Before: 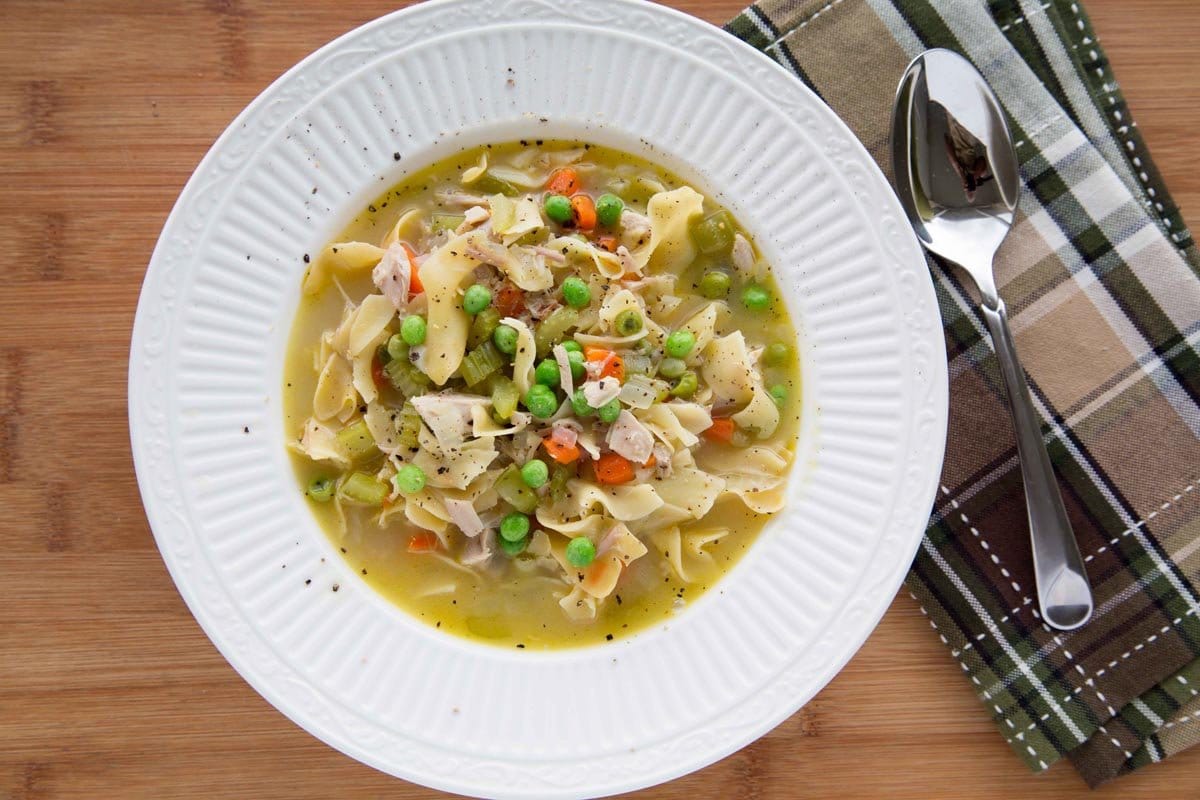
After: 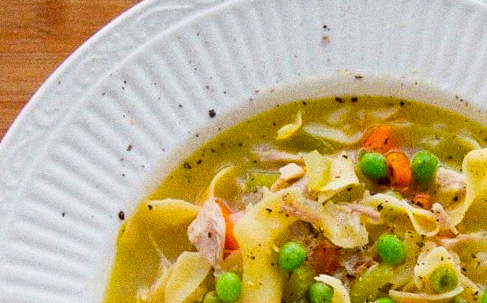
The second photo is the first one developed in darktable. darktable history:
crop: left 15.452%, top 5.459%, right 43.956%, bottom 56.62%
grain: coarseness 0.09 ISO, strength 40%
color balance rgb: linear chroma grading › global chroma 15%, perceptual saturation grading › global saturation 30%
